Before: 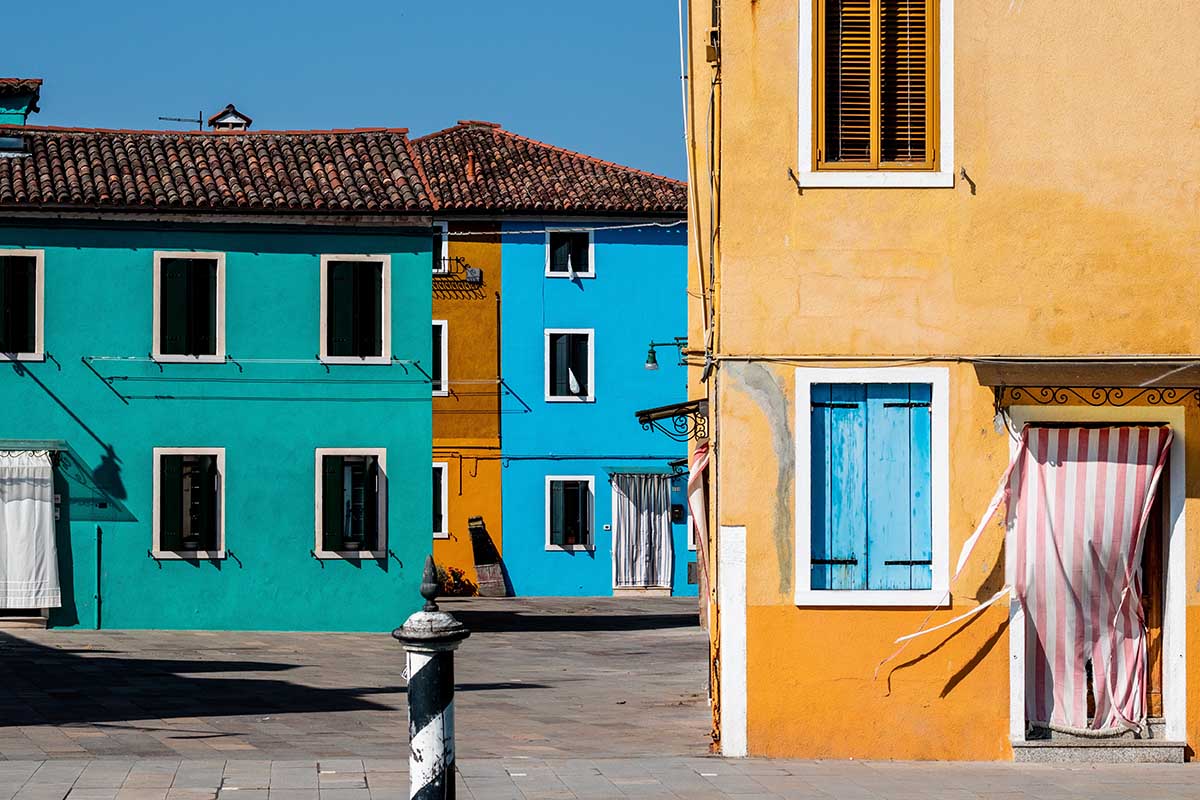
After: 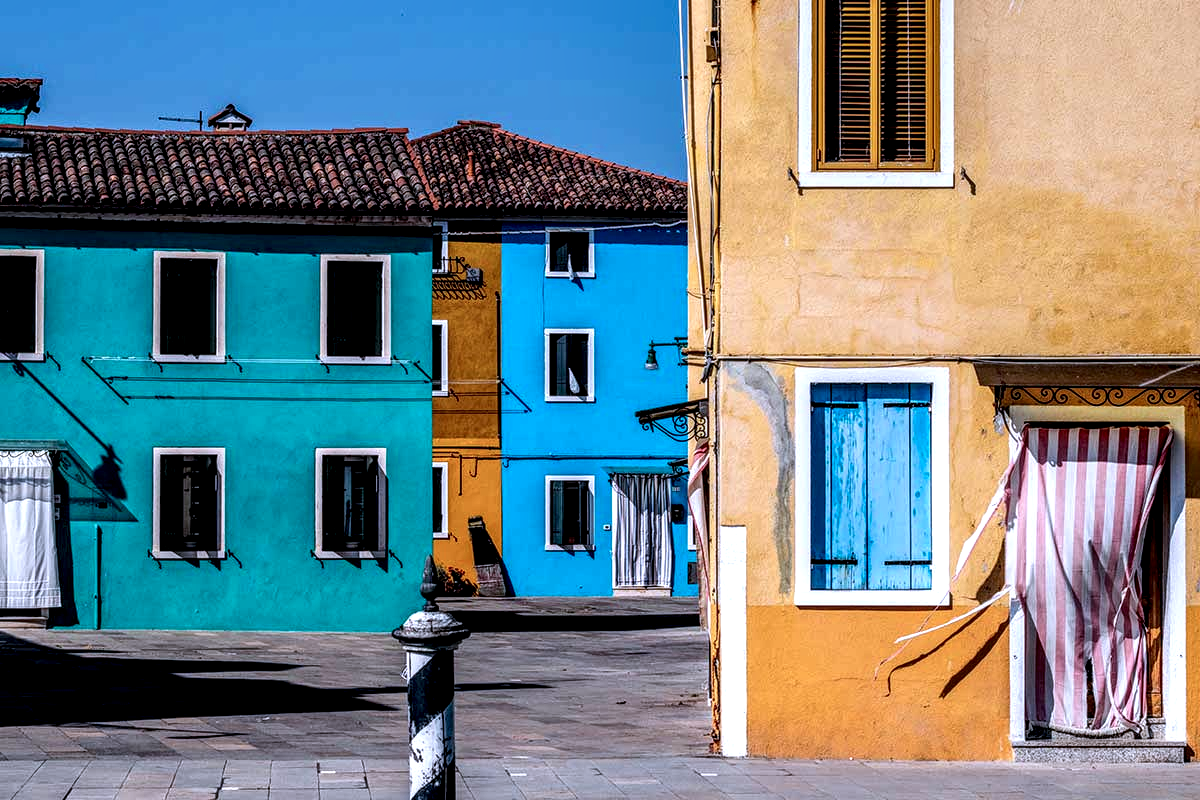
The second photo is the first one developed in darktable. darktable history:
color calibration: illuminant custom, x 0.373, y 0.388, temperature 4269.97 K
local contrast: highlights 19%, detail 186%
